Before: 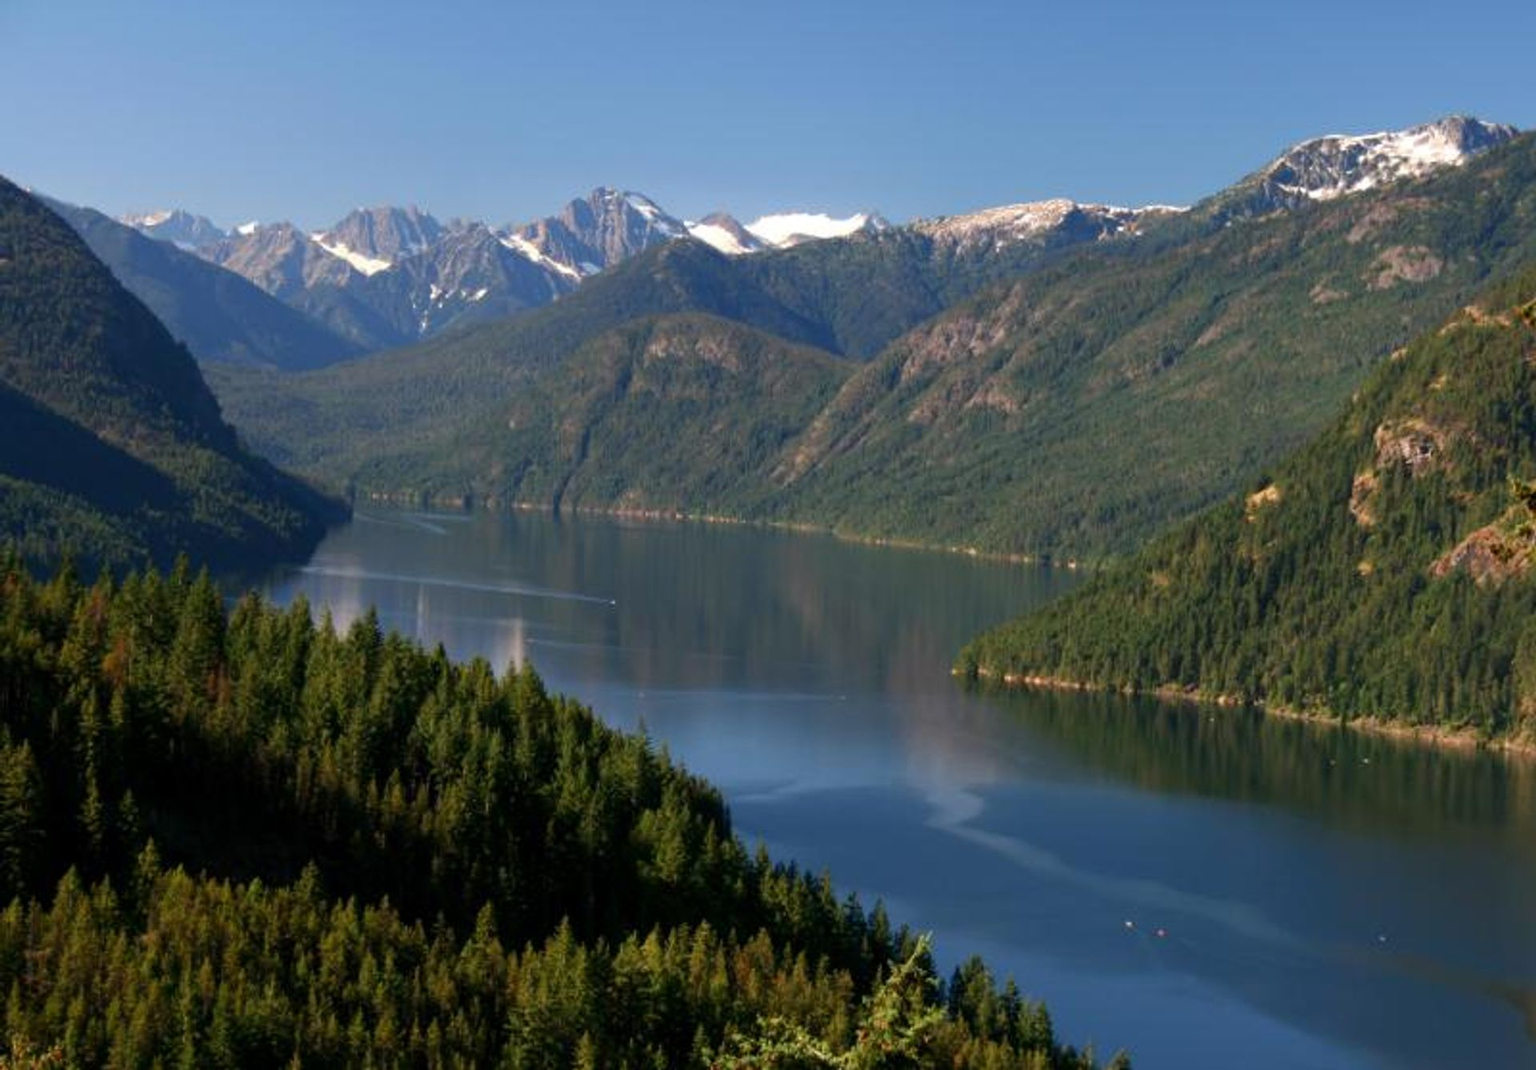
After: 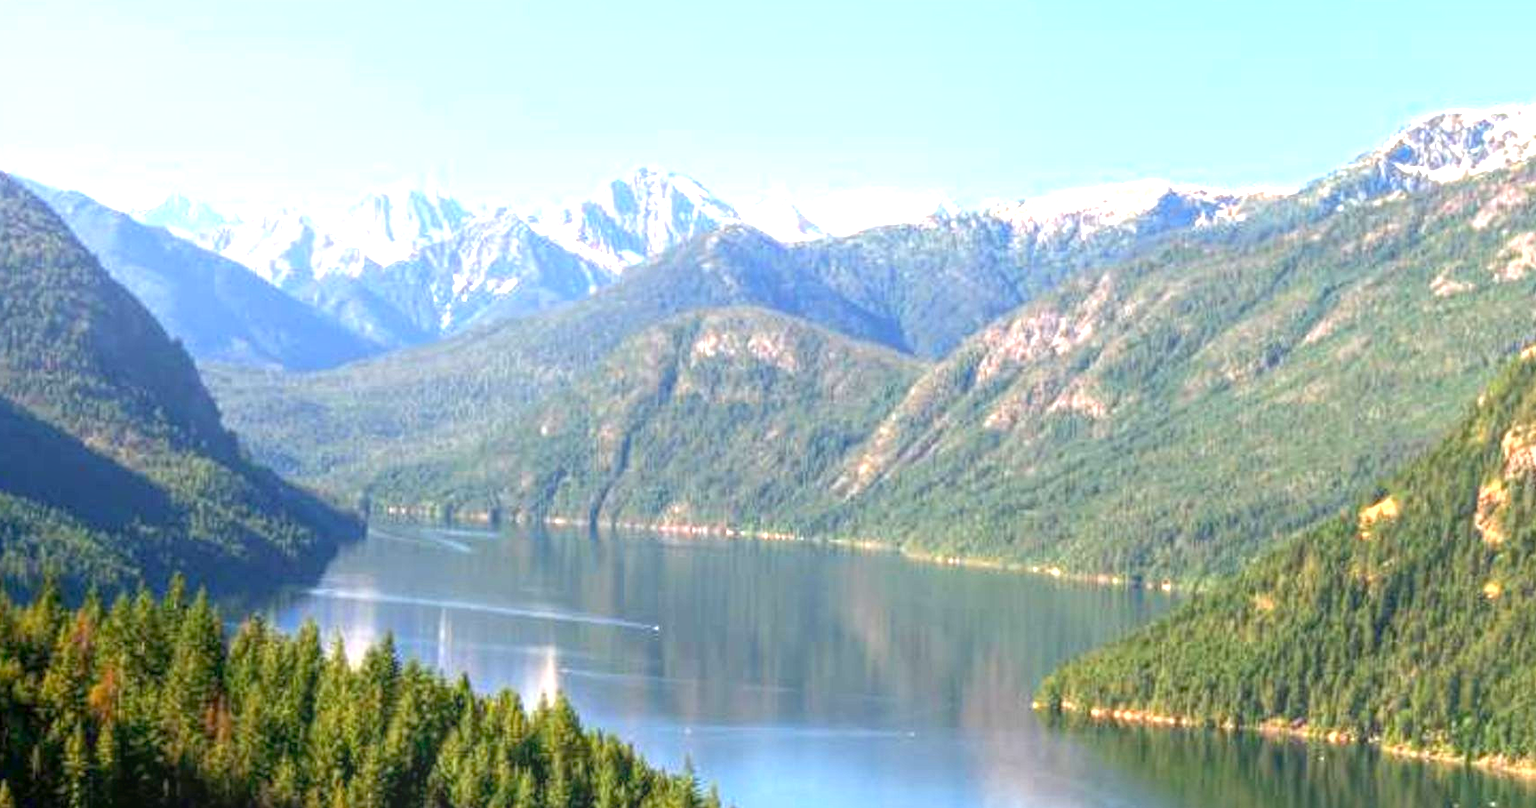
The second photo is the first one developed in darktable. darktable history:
crop: left 1.509%, top 3.452%, right 7.696%, bottom 28.452%
local contrast: highlights 73%, shadows 15%, midtone range 0.197
exposure: black level correction 0.001, exposure 2 EV, compensate highlight preservation false
